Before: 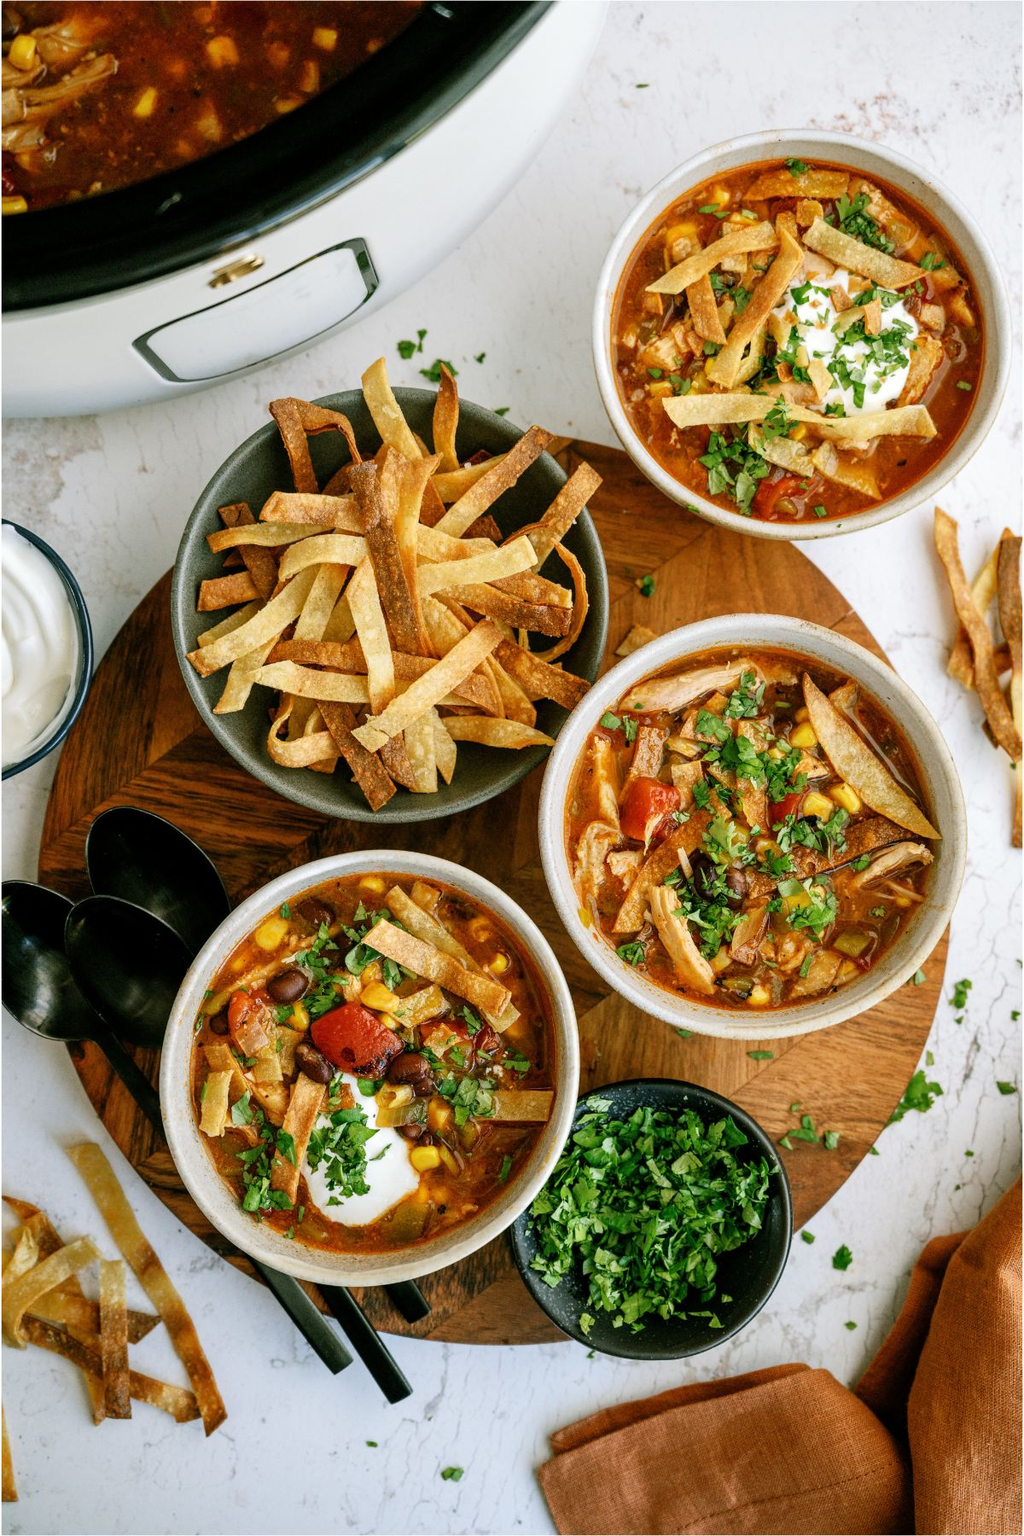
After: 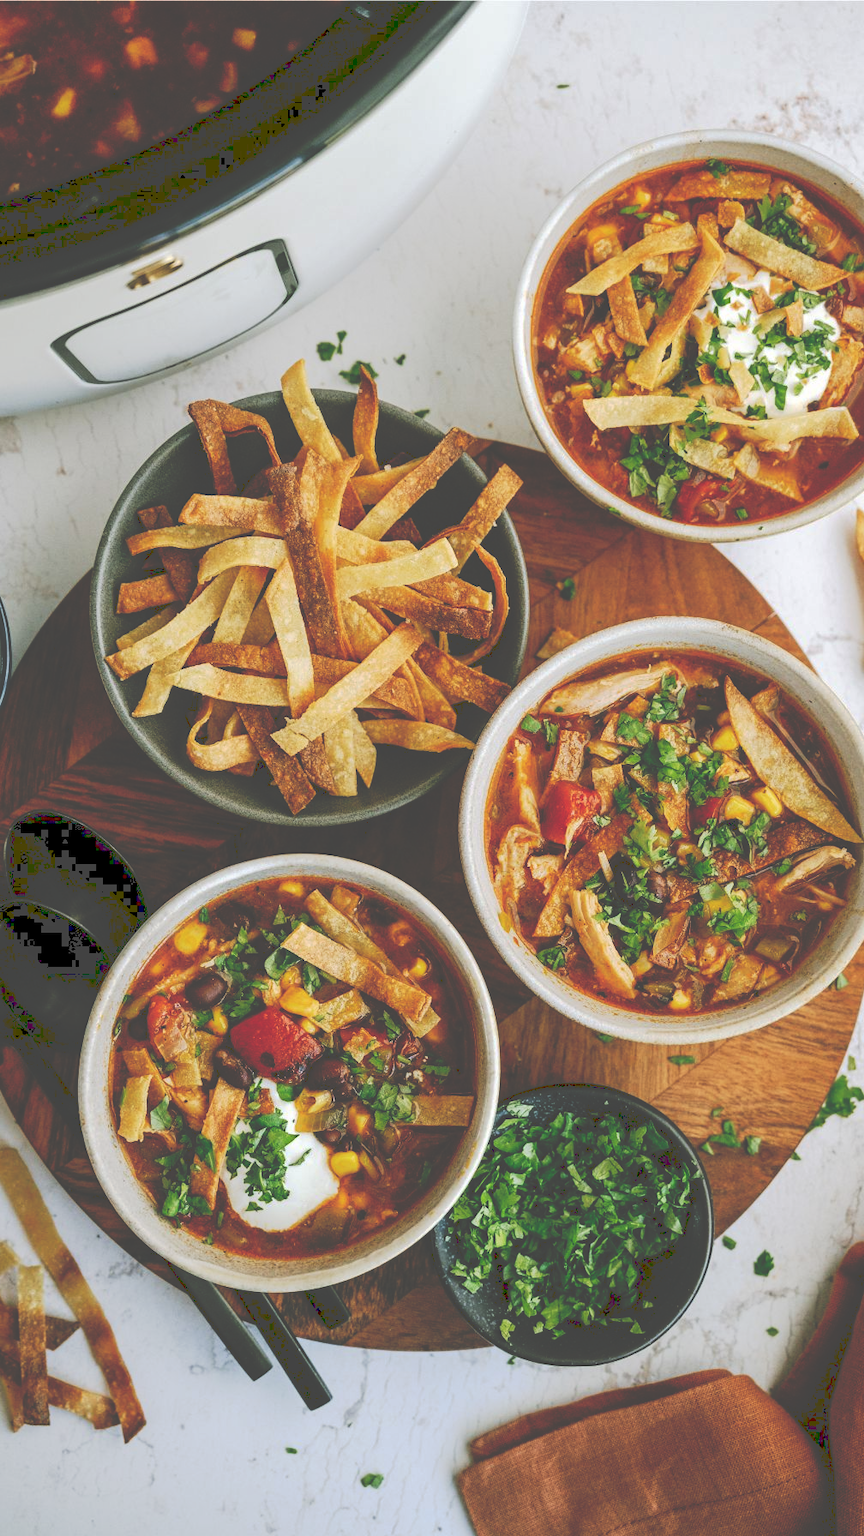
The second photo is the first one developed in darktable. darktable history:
tone curve: curves: ch0 [(0, 0) (0.003, 0.284) (0.011, 0.284) (0.025, 0.288) (0.044, 0.29) (0.069, 0.292) (0.1, 0.296) (0.136, 0.298) (0.177, 0.305) (0.224, 0.312) (0.277, 0.327) (0.335, 0.362) (0.399, 0.407) (0.468, 0.464) (0.543, 0.537) (0.623, 0.62) (0.709, 0.71) (0.801, 0.79) (0.898, 0.862) (1, 1)], preserve colors none
white balance: emerald 1
crop: left 8.026%, right 7.374%
